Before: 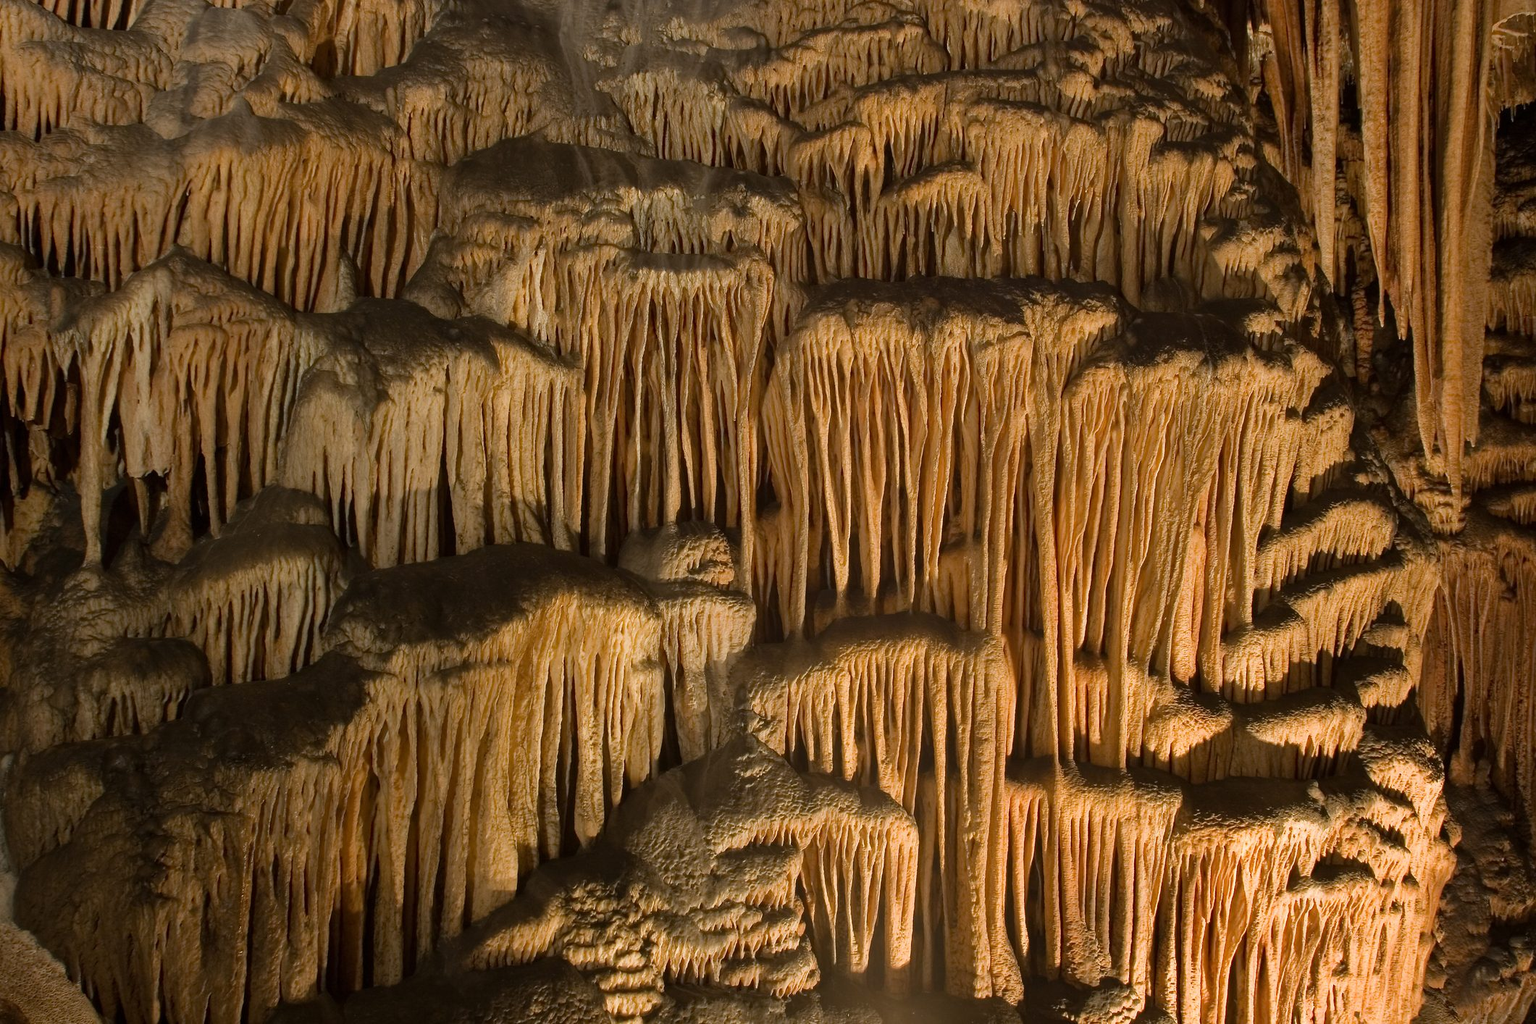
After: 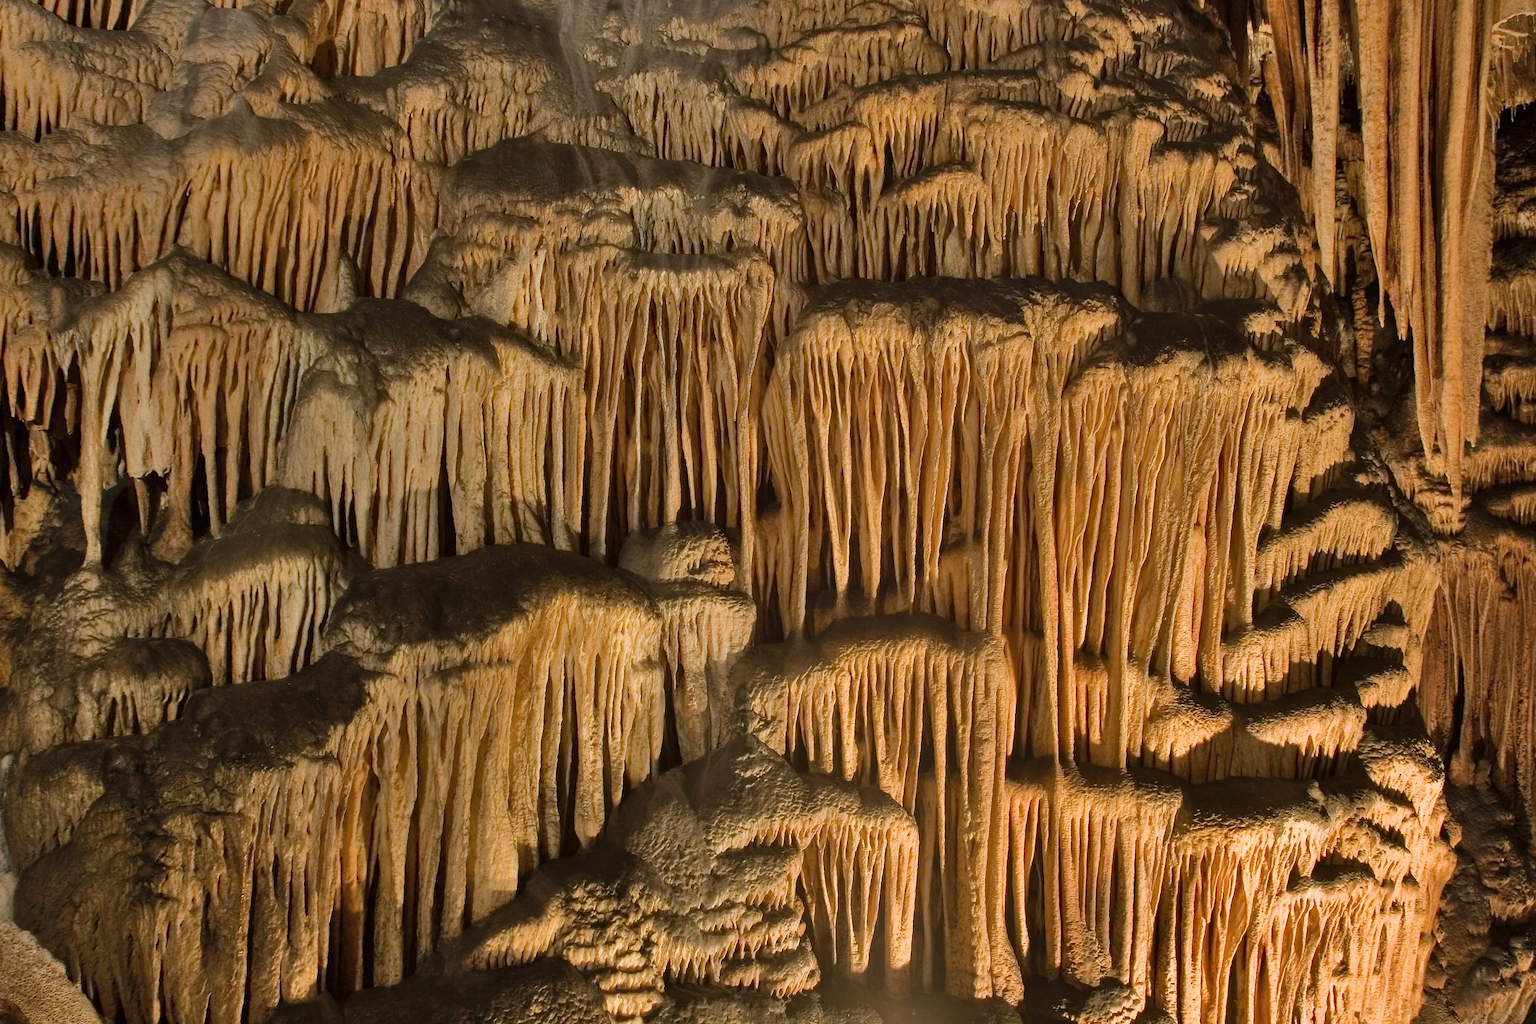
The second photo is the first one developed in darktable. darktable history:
shadows and highlights: shadows 59.01, highlights -60.5, soften with gaussian
